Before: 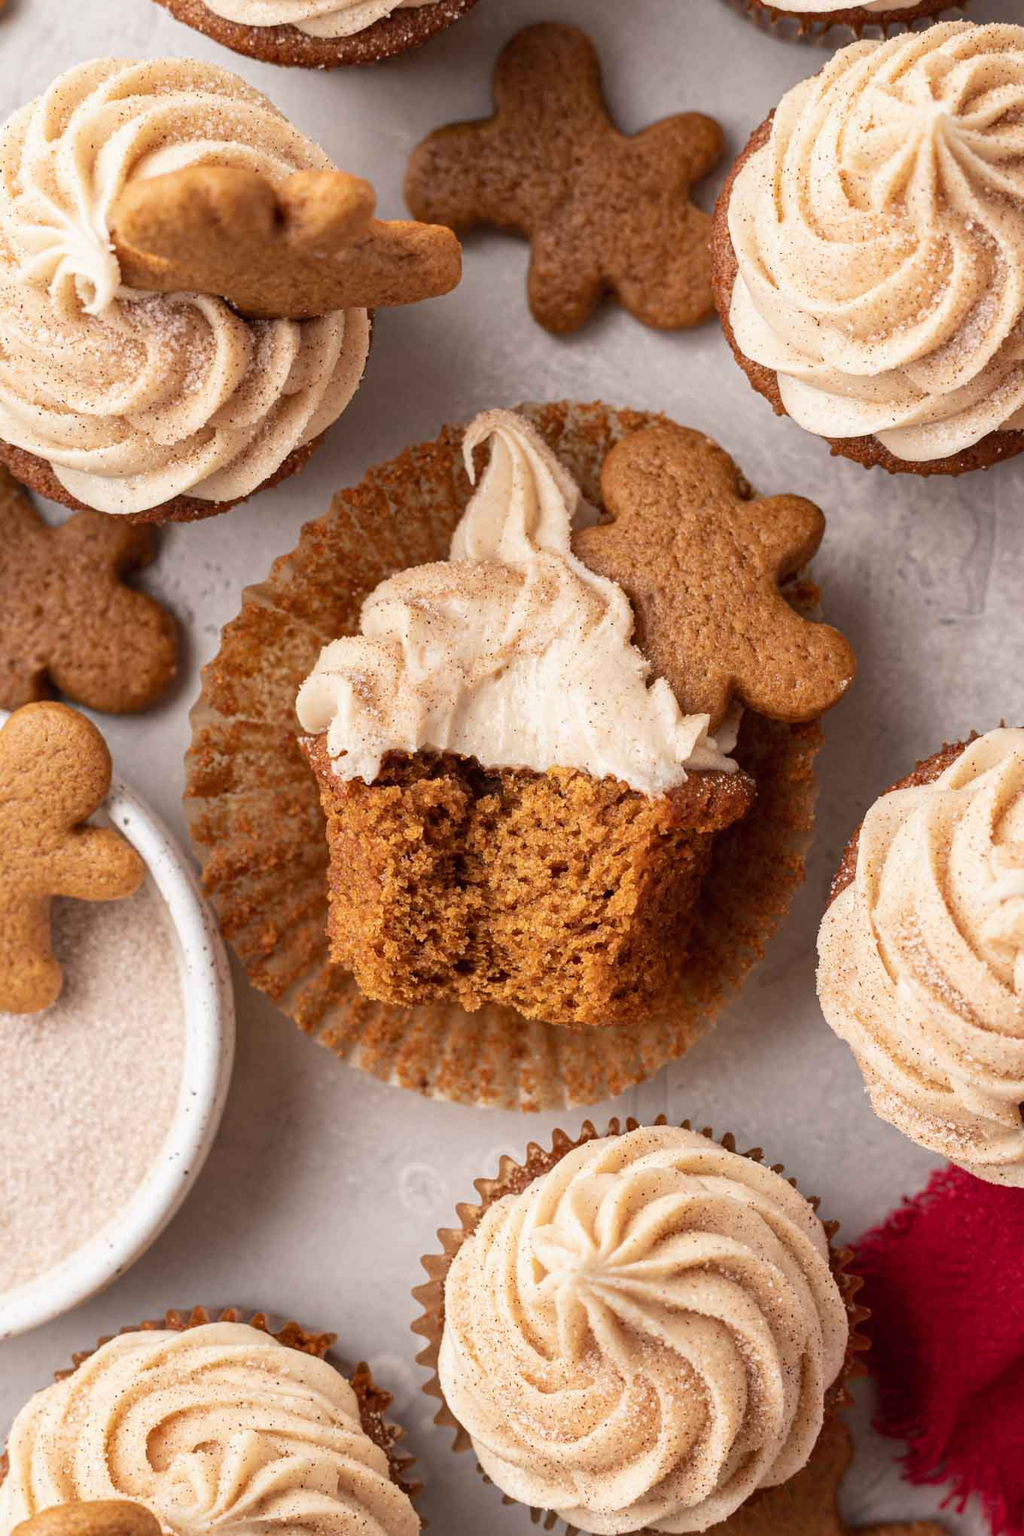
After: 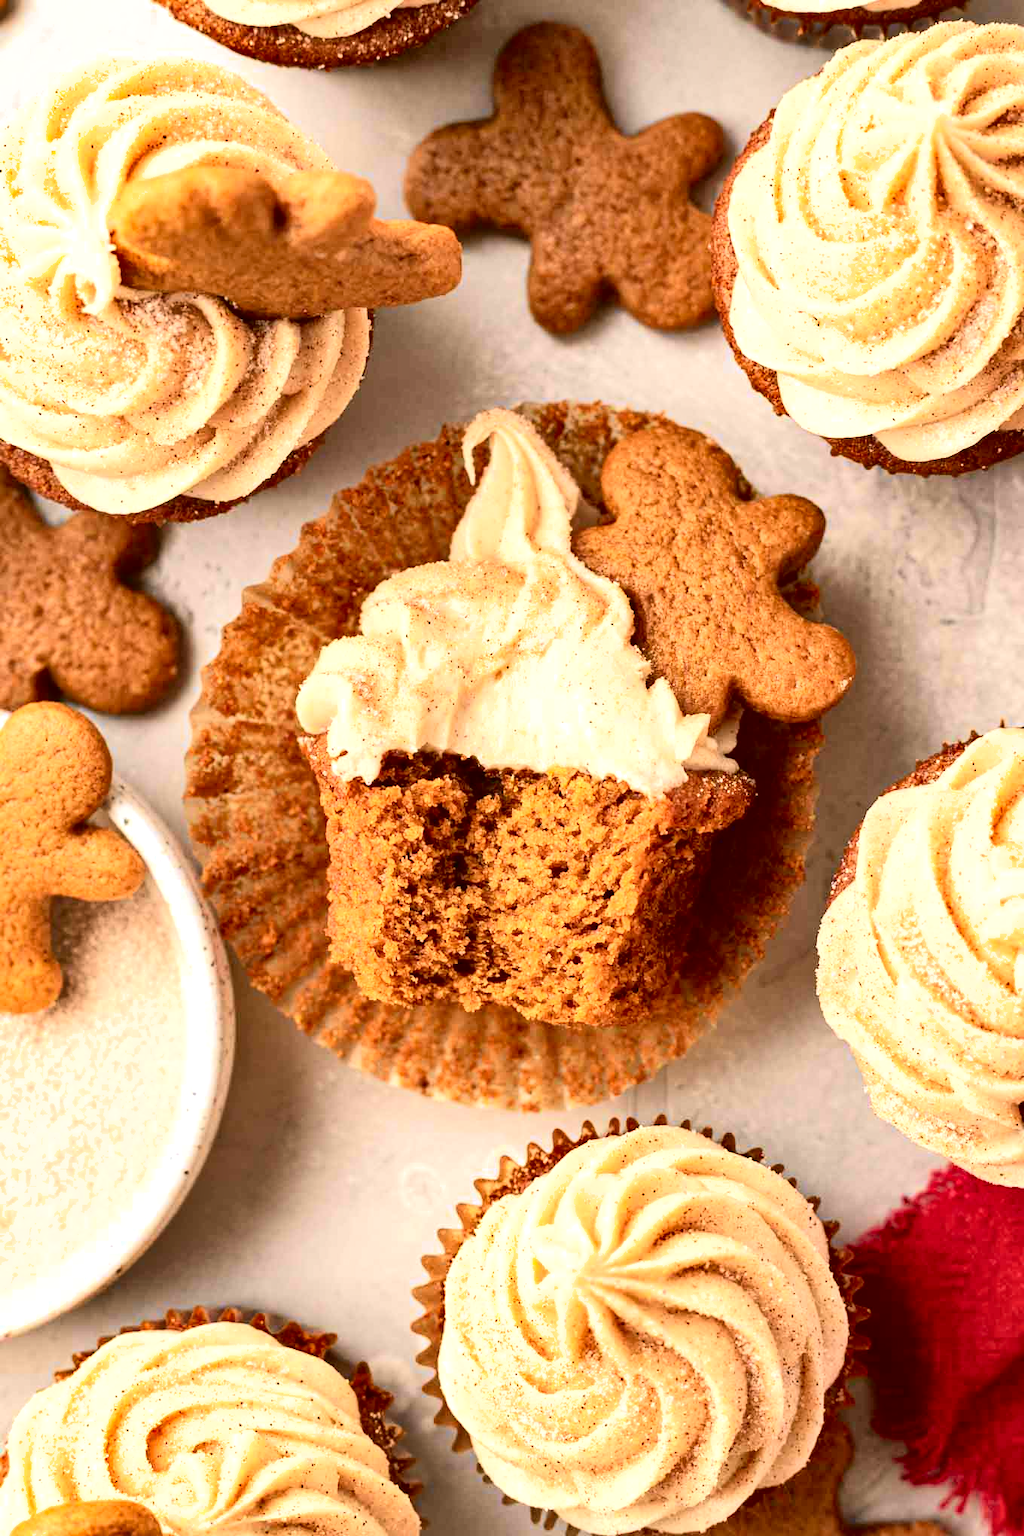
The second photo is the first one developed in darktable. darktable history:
tone curve: curves: ch0 [(0, 0.014) (0.17, 0.099) (0.392, 0.438) (0.725, 0.828) (0.872, 0.918) (1, 0.981)]; ch1 [(0, 0) (0.402, 0.36) (0.488, 0.466) (0.5, 0.499) (0.515, 0.515) (0.574, 0.595) (0.619, 0.65) (0.701, 0.725) (1, 1)]; ch2 [(0, 0) (0.432, 0.422) (0.486, 0.49) (0.503, 0.503) (0.523, 0.554) (0.562, 0.606) (0.644, 0.694) (0.717, 0.753) (1, 0.991)], color space Lab, independent channels
exposure: black level correction 0, exposure 0.7 EV, compensate exposure bias true, compensate highlight preservation false
shadows and highlights: shadows 32.83, highlights -47.7, soften with gaussian
